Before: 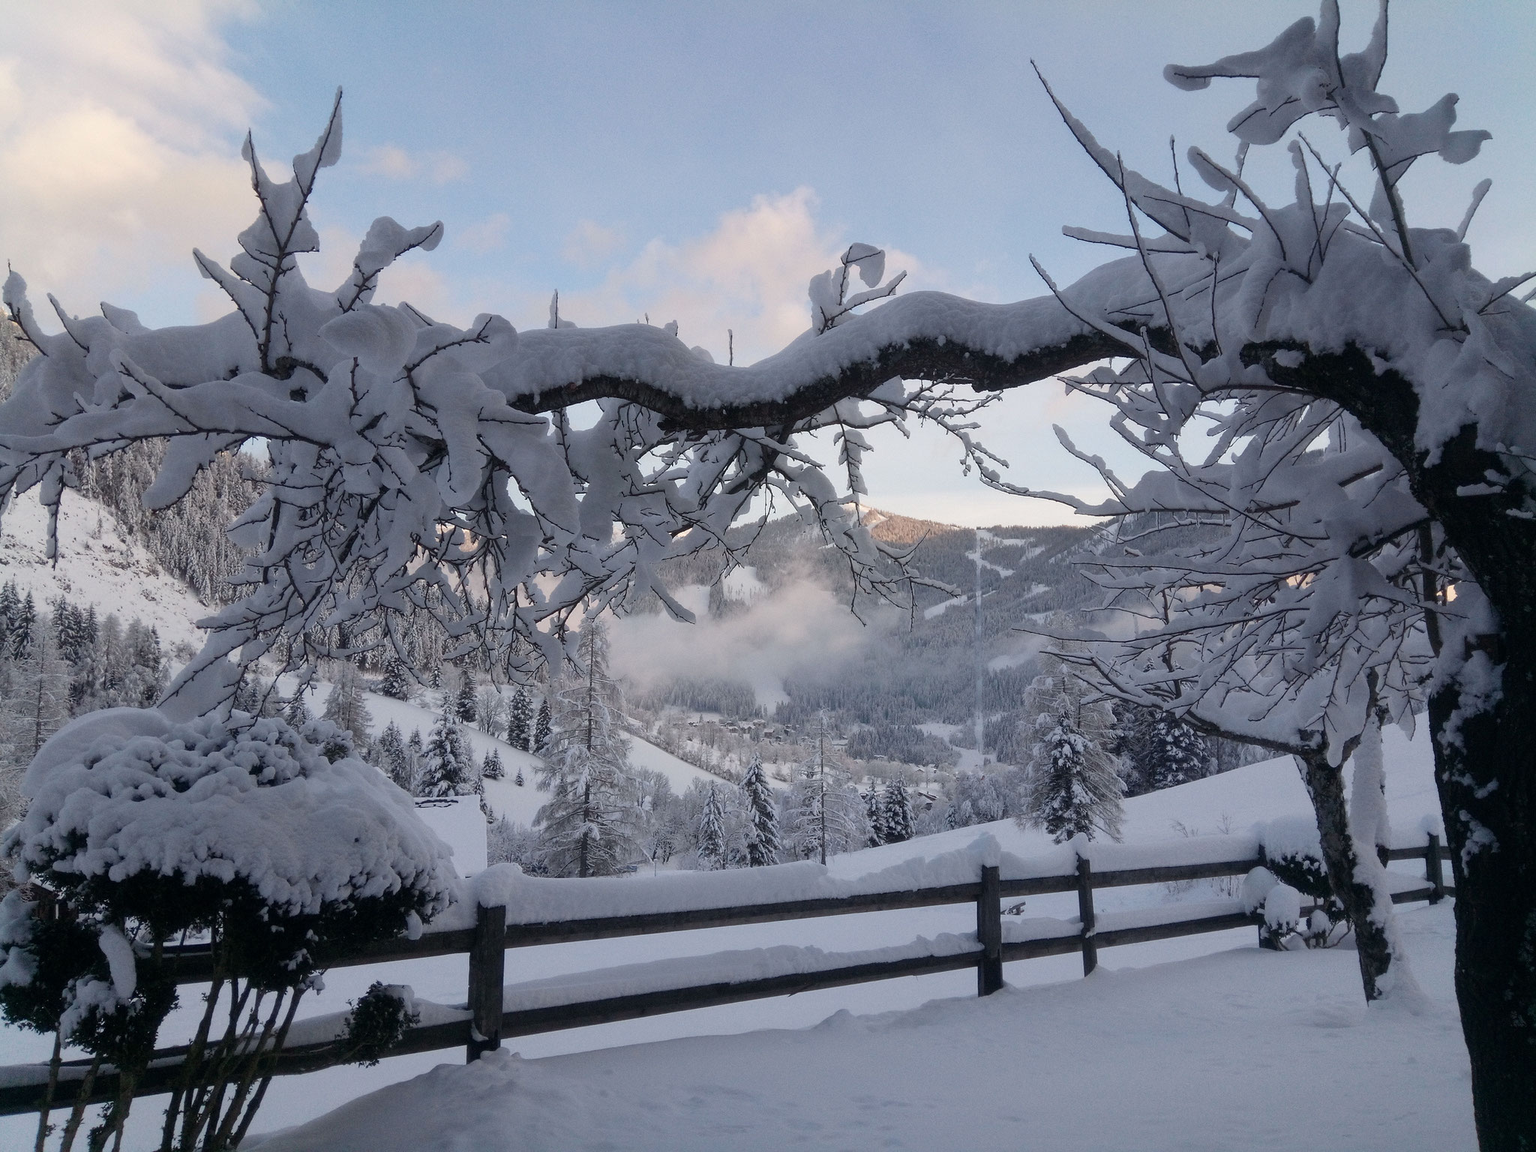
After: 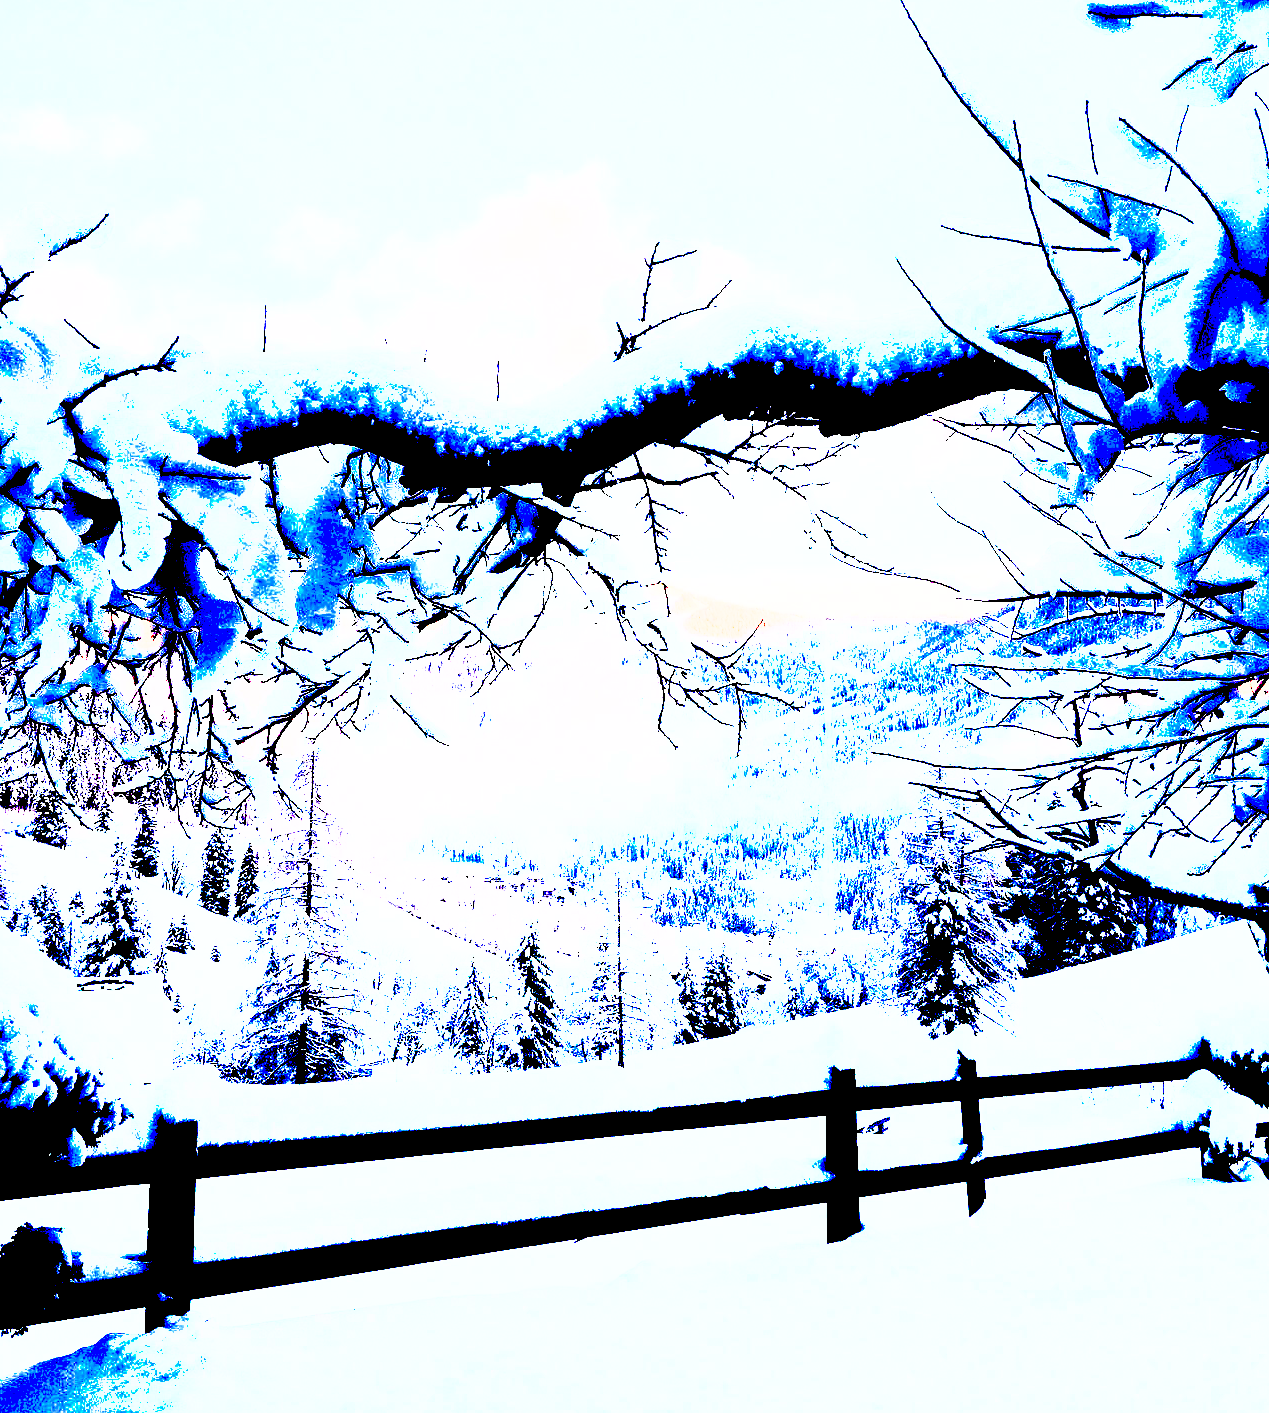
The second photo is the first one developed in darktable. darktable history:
exposure: black level correction 0.099, exposure 3.004 EV, compensate highlight preservation false
crop and rotate: left 23.339%, top 5.628%, right 14.666%, bottom 2.332%
shadows and highlights: on, module defaults
